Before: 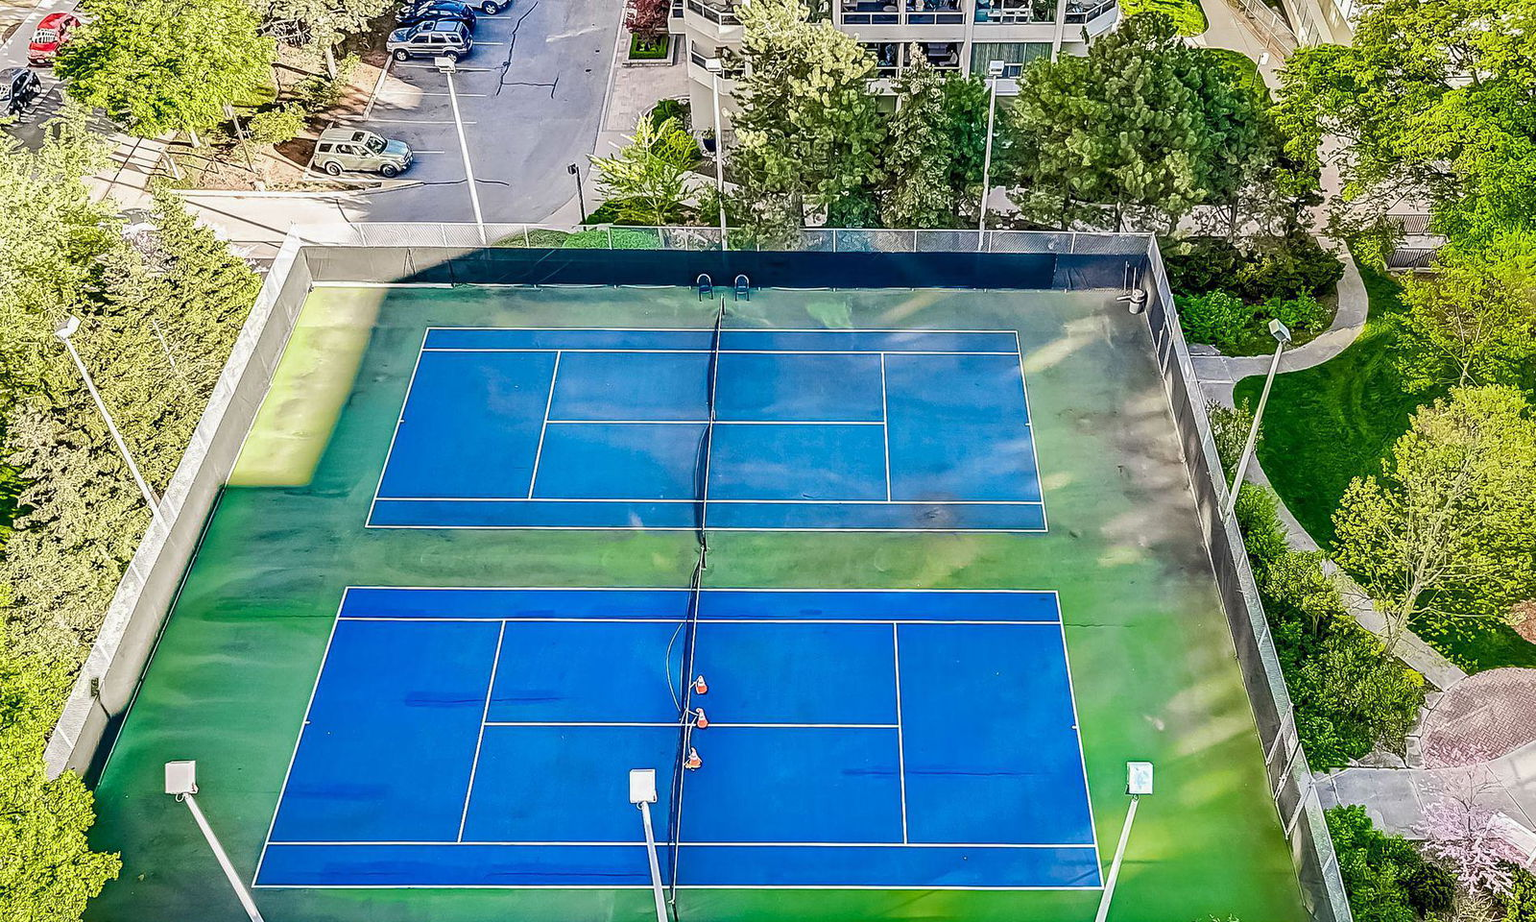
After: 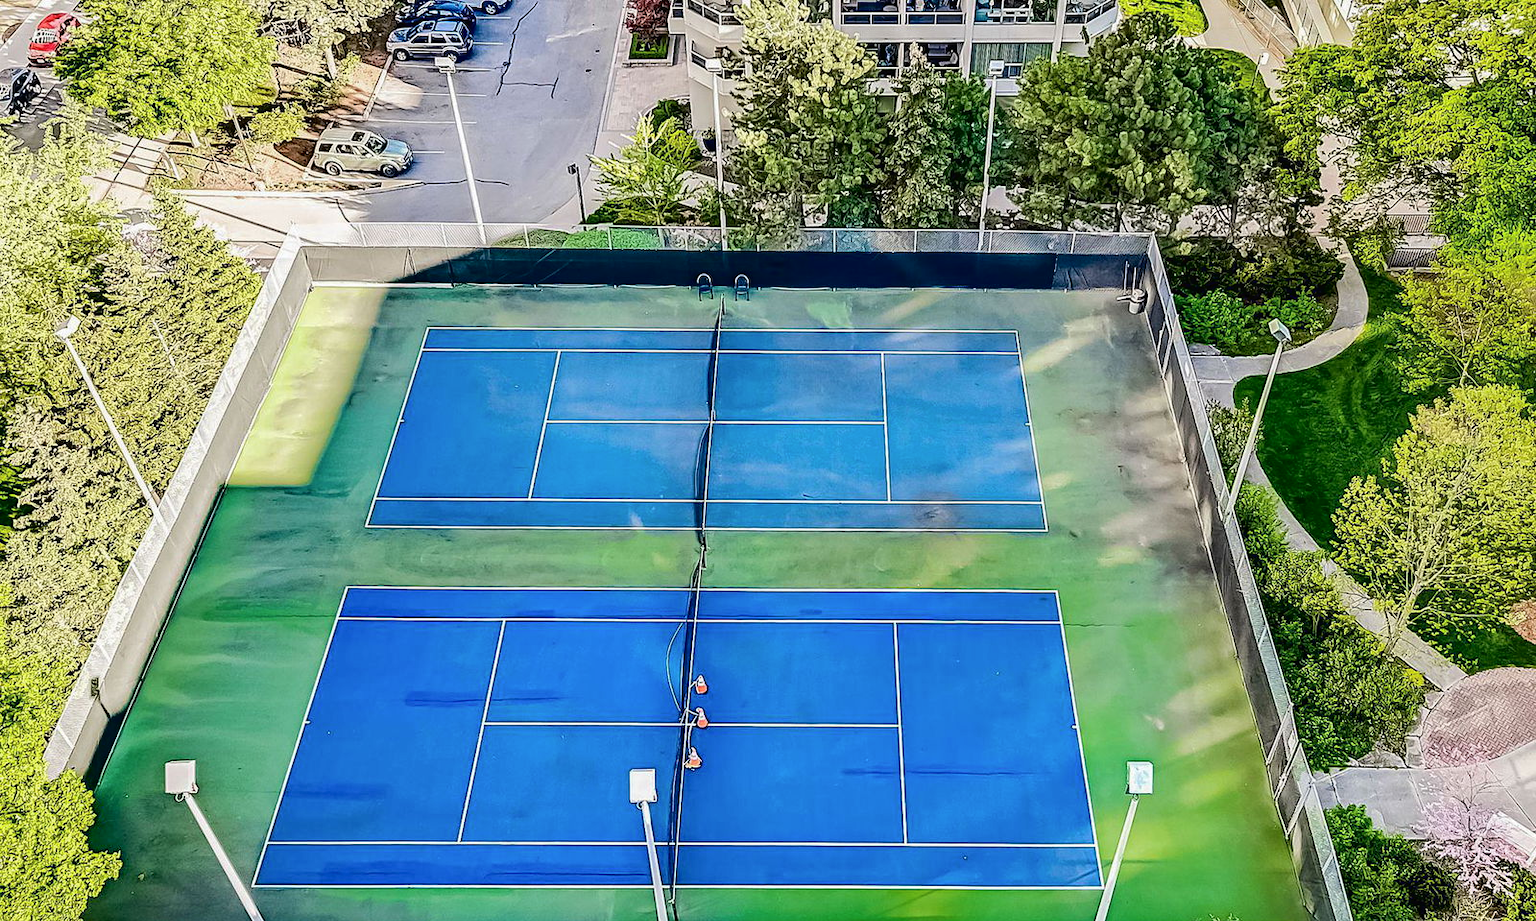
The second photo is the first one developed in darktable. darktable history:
tone curve: curves: ch0 [(0, 0) (0.003, 0.016) (0.011, 0.015) (0.025, 0.017) (0.044, 0.026) (0.069, 0.034) (0.1, 0.043) (0.136, 0.068) (0.177, 0.119) (0.224, 0.175) (0.277, 0.251) (0.335, 0.328) (0.399, 0.415) (0.468, 0.499) (0.543, 0.58) (0.623, 0.659) (0.709, 0.731) (0.801, 0.807) (0.898, 0.895) (1, 1)], color space Lab, independent channels, preserve colors none
